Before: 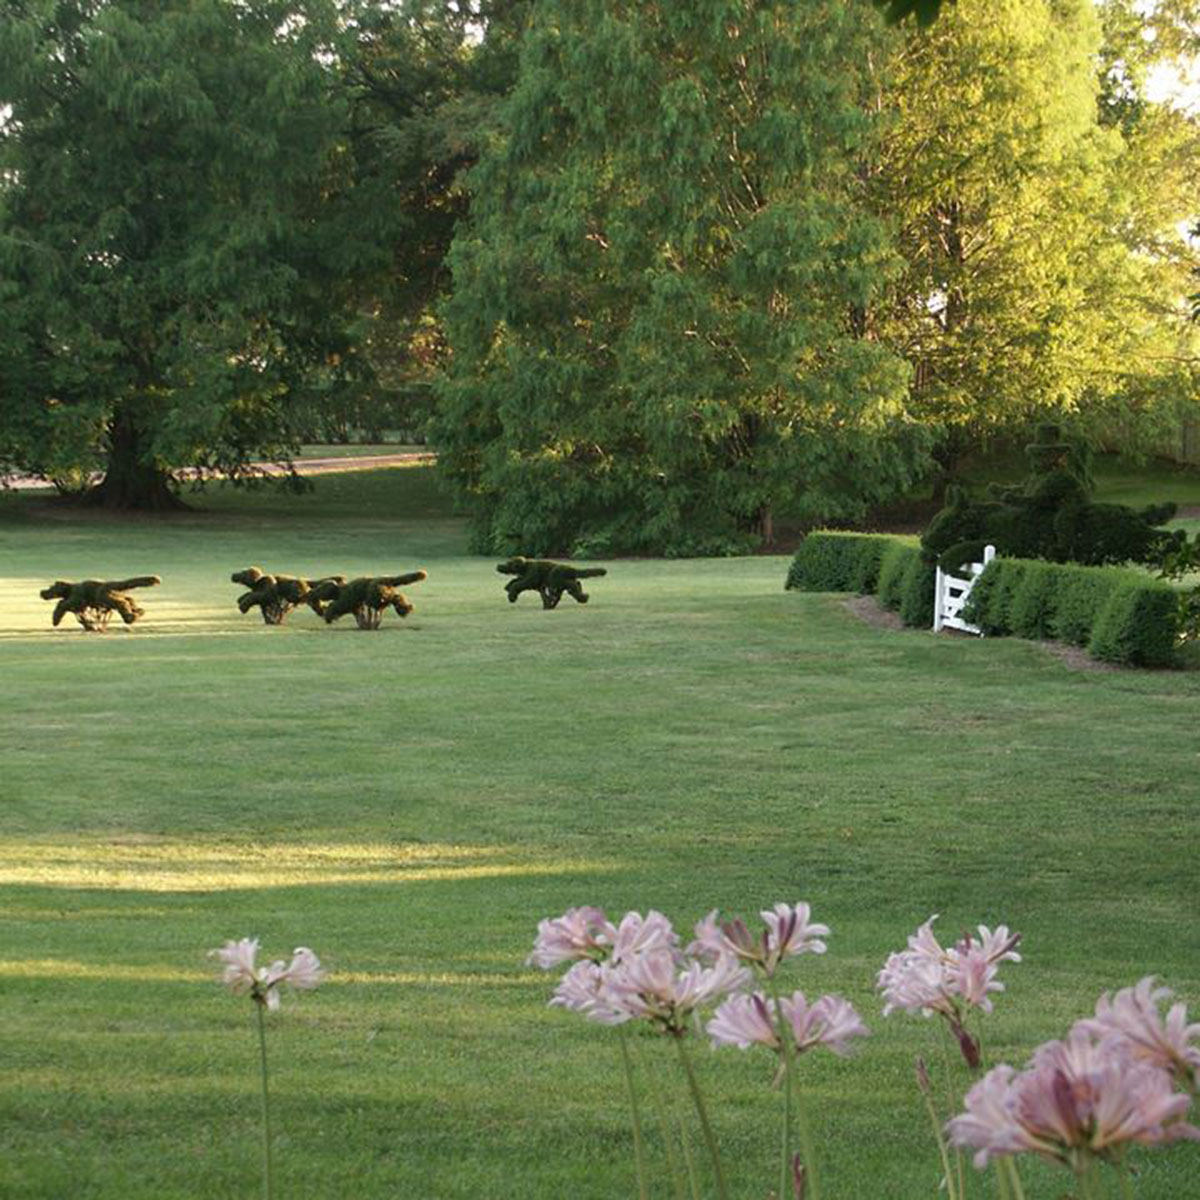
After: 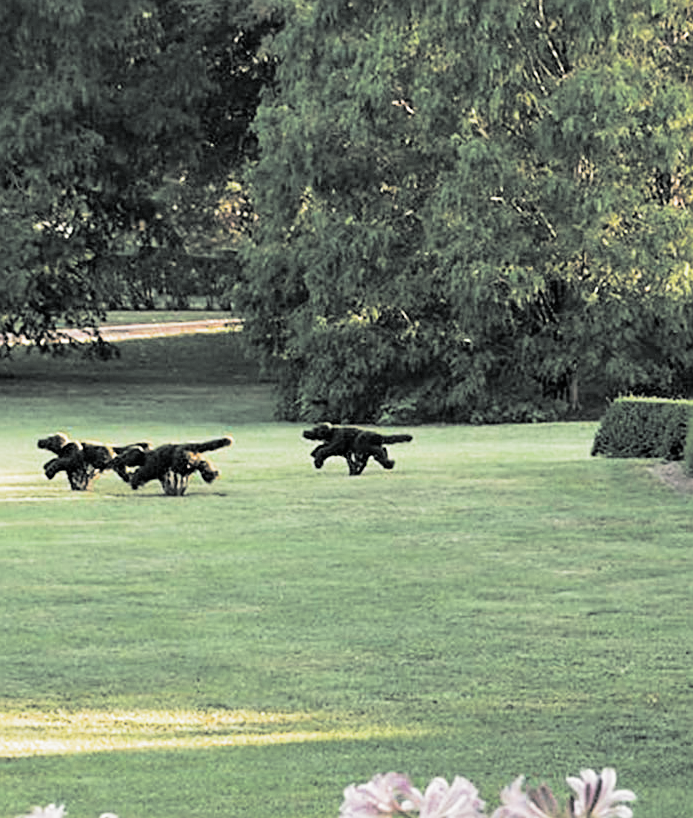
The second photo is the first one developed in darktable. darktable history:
crop: left 16.202%, top 11.208%, right 26.045%, bottom 20.557%
split-toning: shadows › hue 190.8°, shadows › saturation 0.05, highlights › hue 54°, highlights › saturation 0.05, compress 0%
exposure: exposure 0.935 EV, compensate highlight preservation false
filmic rgb: black relative exposure -5 EV, white relative exposure 3.5 EV, hardness 3.19, contrast 1.2, highlights saturation mix -50%
sharpen: on, module defaults
